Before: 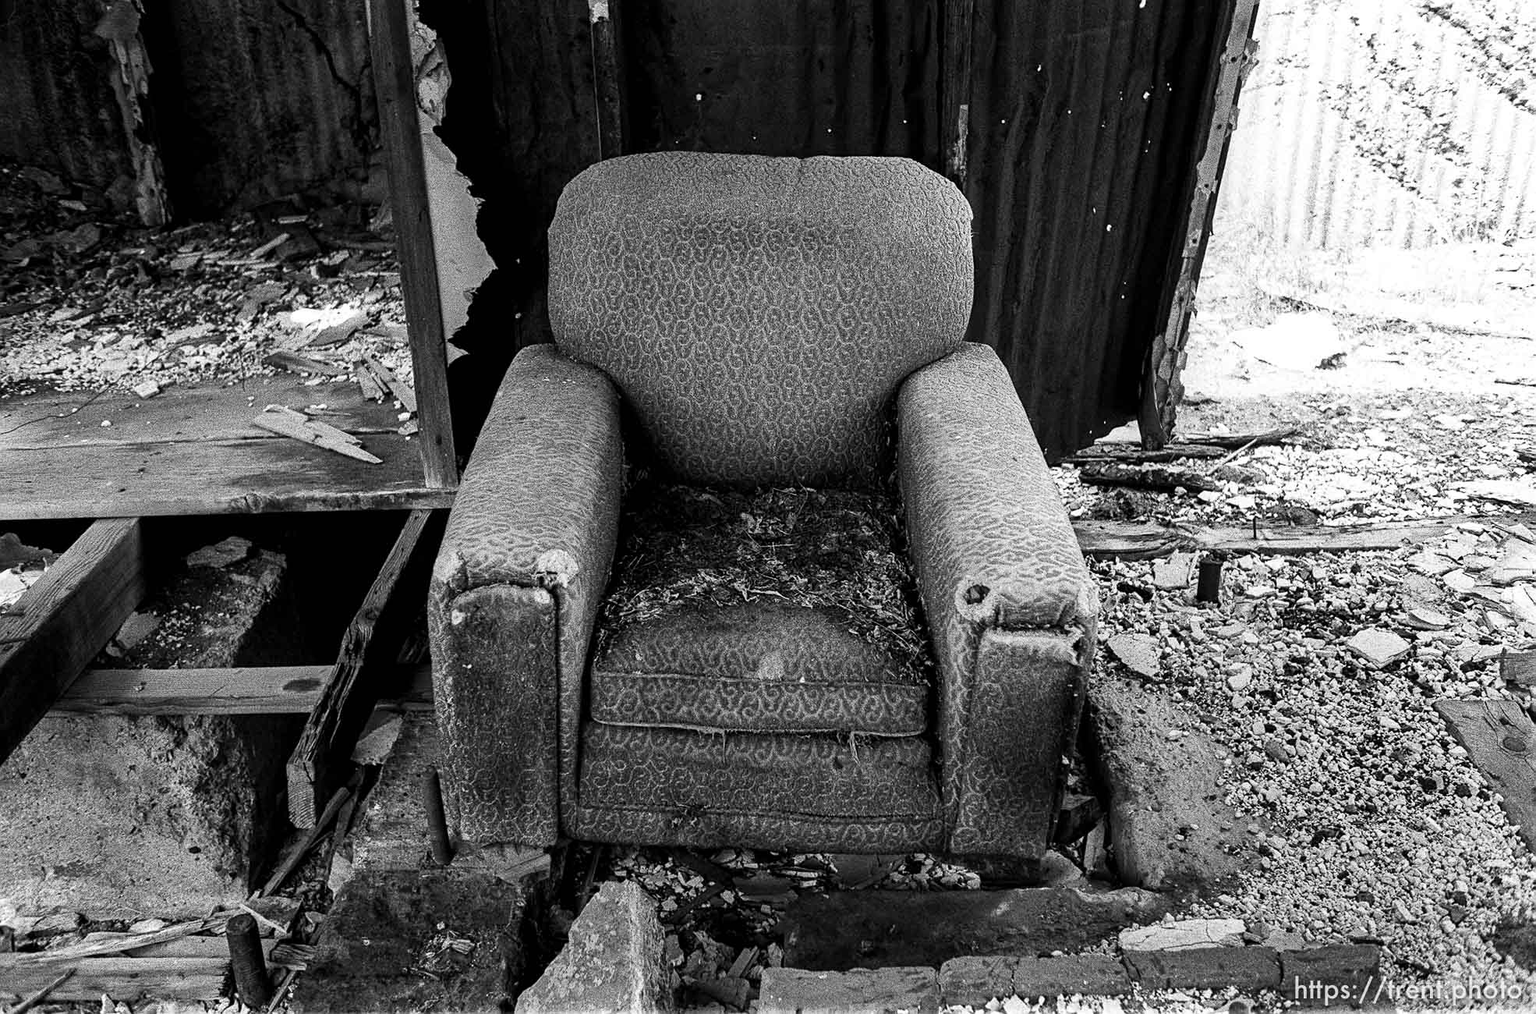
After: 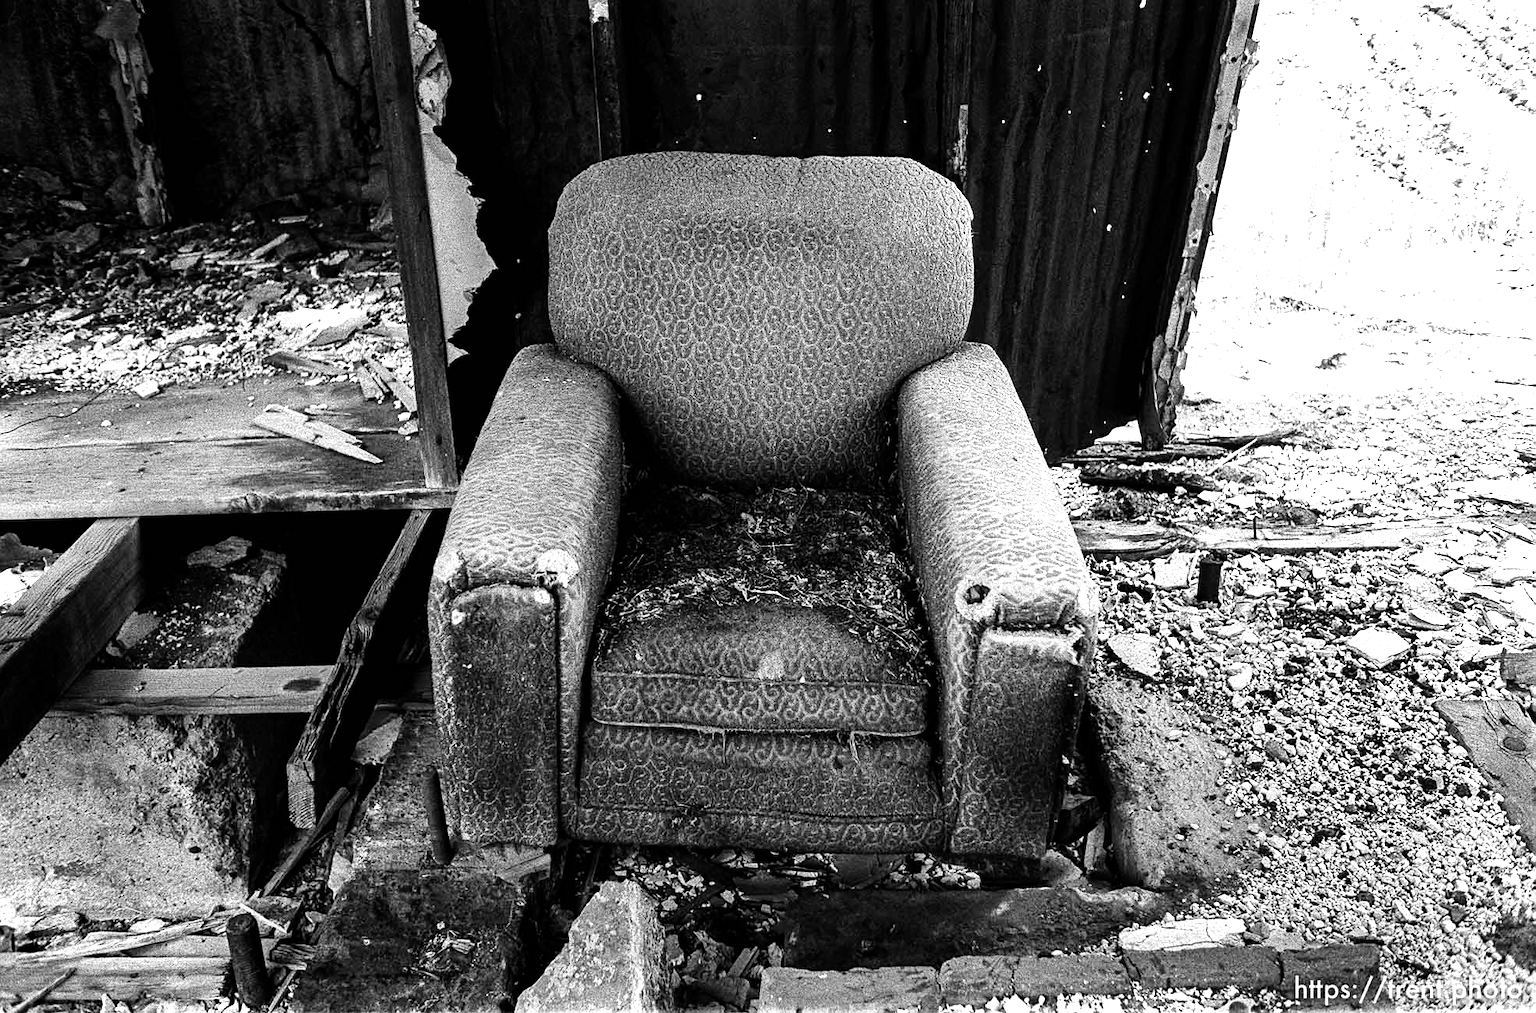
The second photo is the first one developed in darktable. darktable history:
tone equalizer: -8 EV -0.732 EV, -7 EV -0.722 EV, -6 EV -0.615 EV, -5 EV -0.36 EV, -3 EV 0.372 EV, -2 EV 0.6 EV, -1 EV 0.679 EV, +0 EV 0.767 EV
contrast brightness saturation: contrast 0.094, saturation 0.278
